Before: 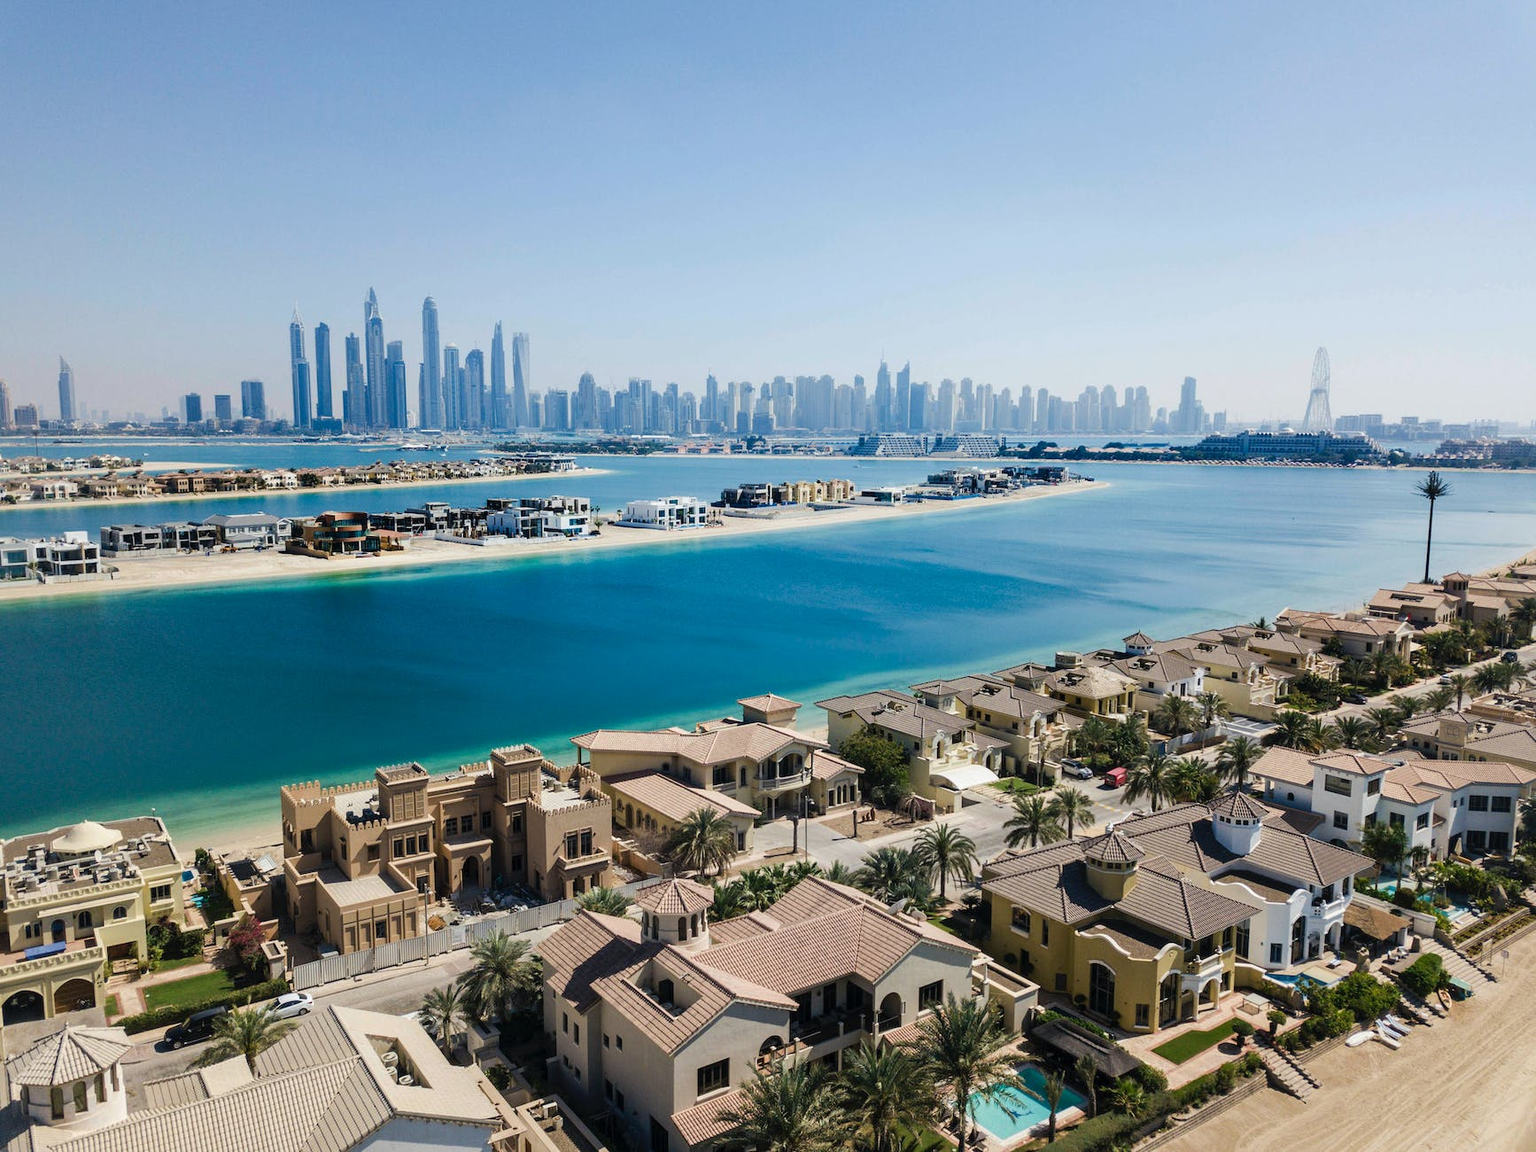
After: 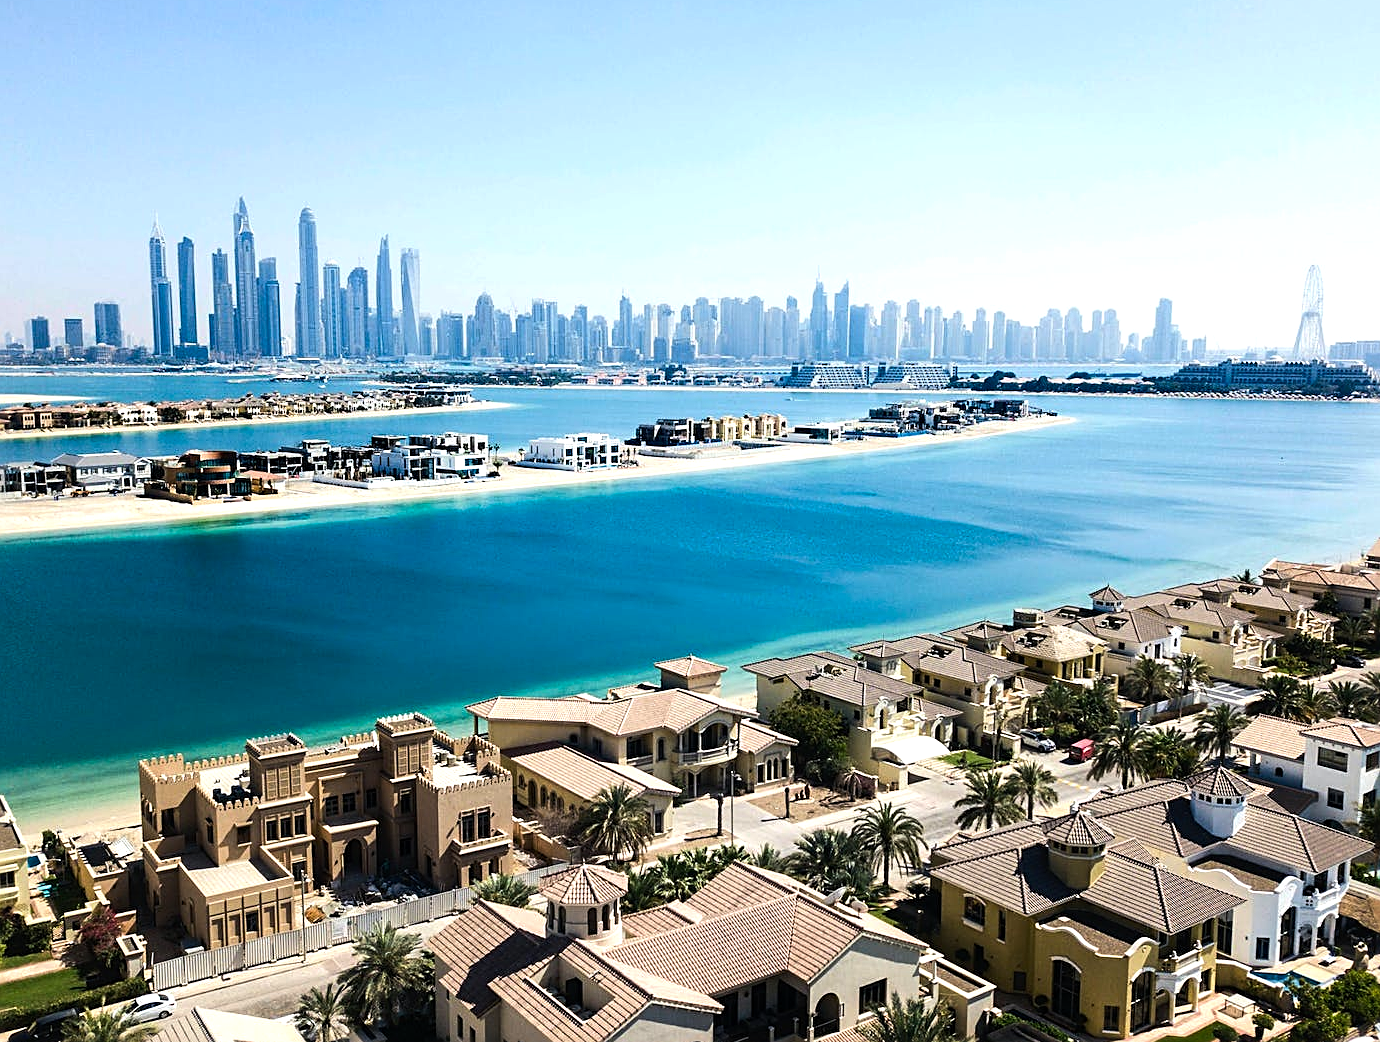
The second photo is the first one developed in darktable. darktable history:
tone equalizer: -8 EV -0.758 EV, -7 EV -0.686 EV, -6 EV -0.618 EV, -5 EV -0.381 EV, -3 EV 0.373 EV, -2 EV 0.6 EV, -1 EV 0.677 EV, +0 EV 0.721 EV, edges refinement/feathering 500, mask exposure compensation -1.57 EV, preserve details no
color balance rgb: perceptual saturation grading › global saturation 0.954%, global vibrance 20%
crop and rotate: left 10.295%, top 9.81%, right 10.089%, bottom 9.976%
sharpen: on, module defaults
